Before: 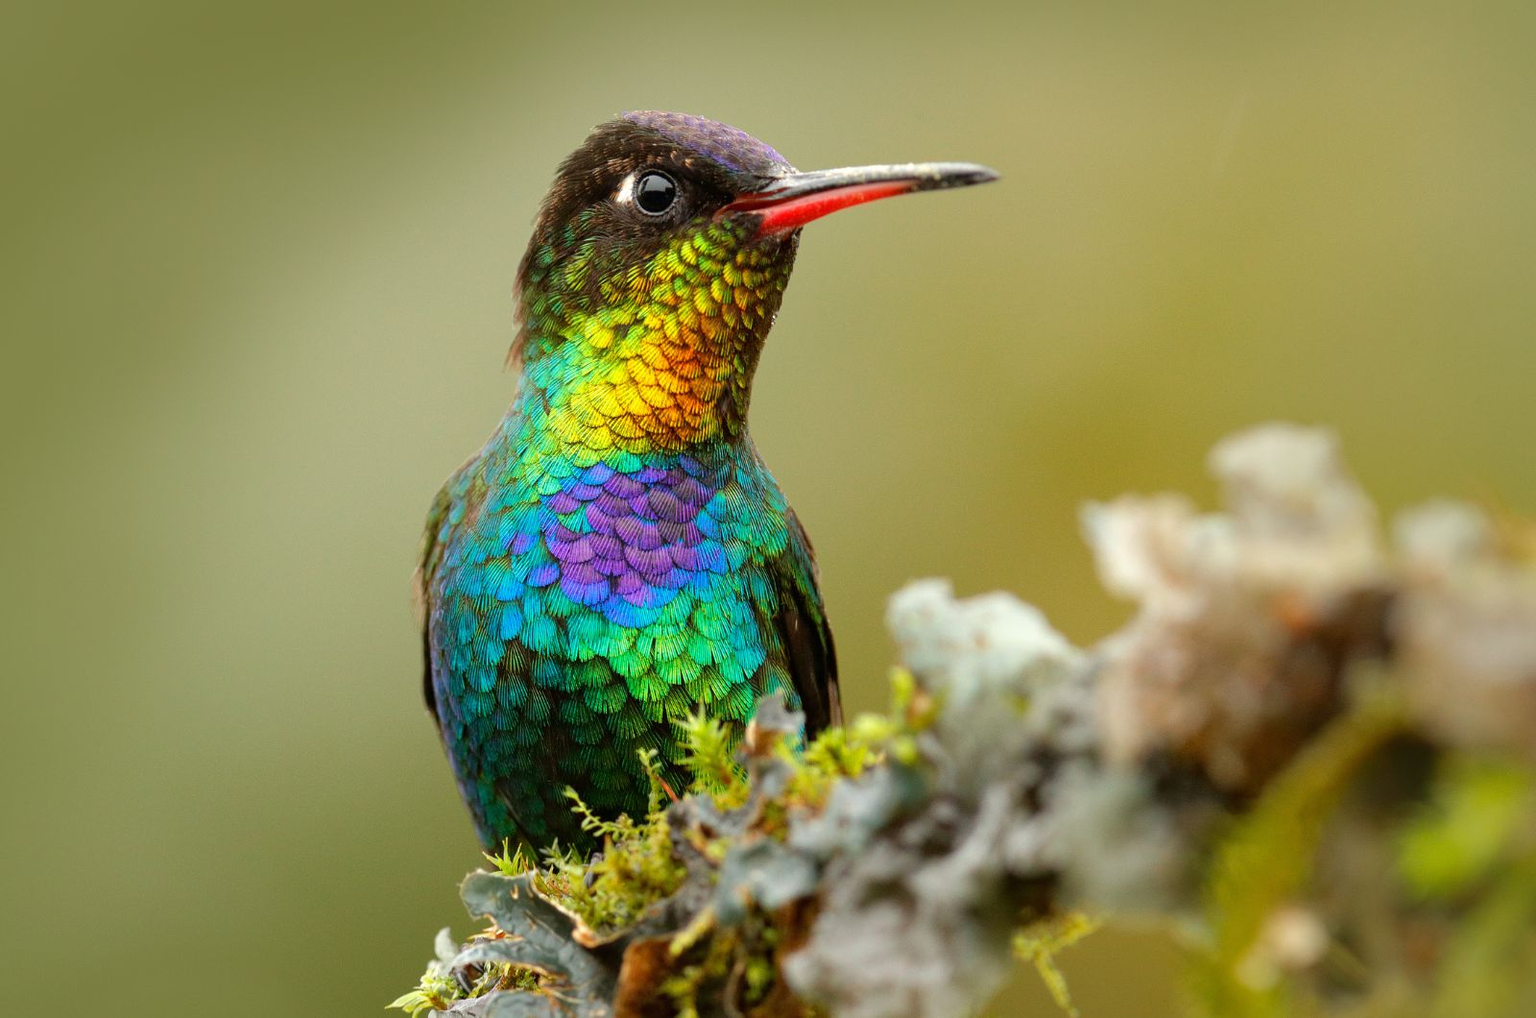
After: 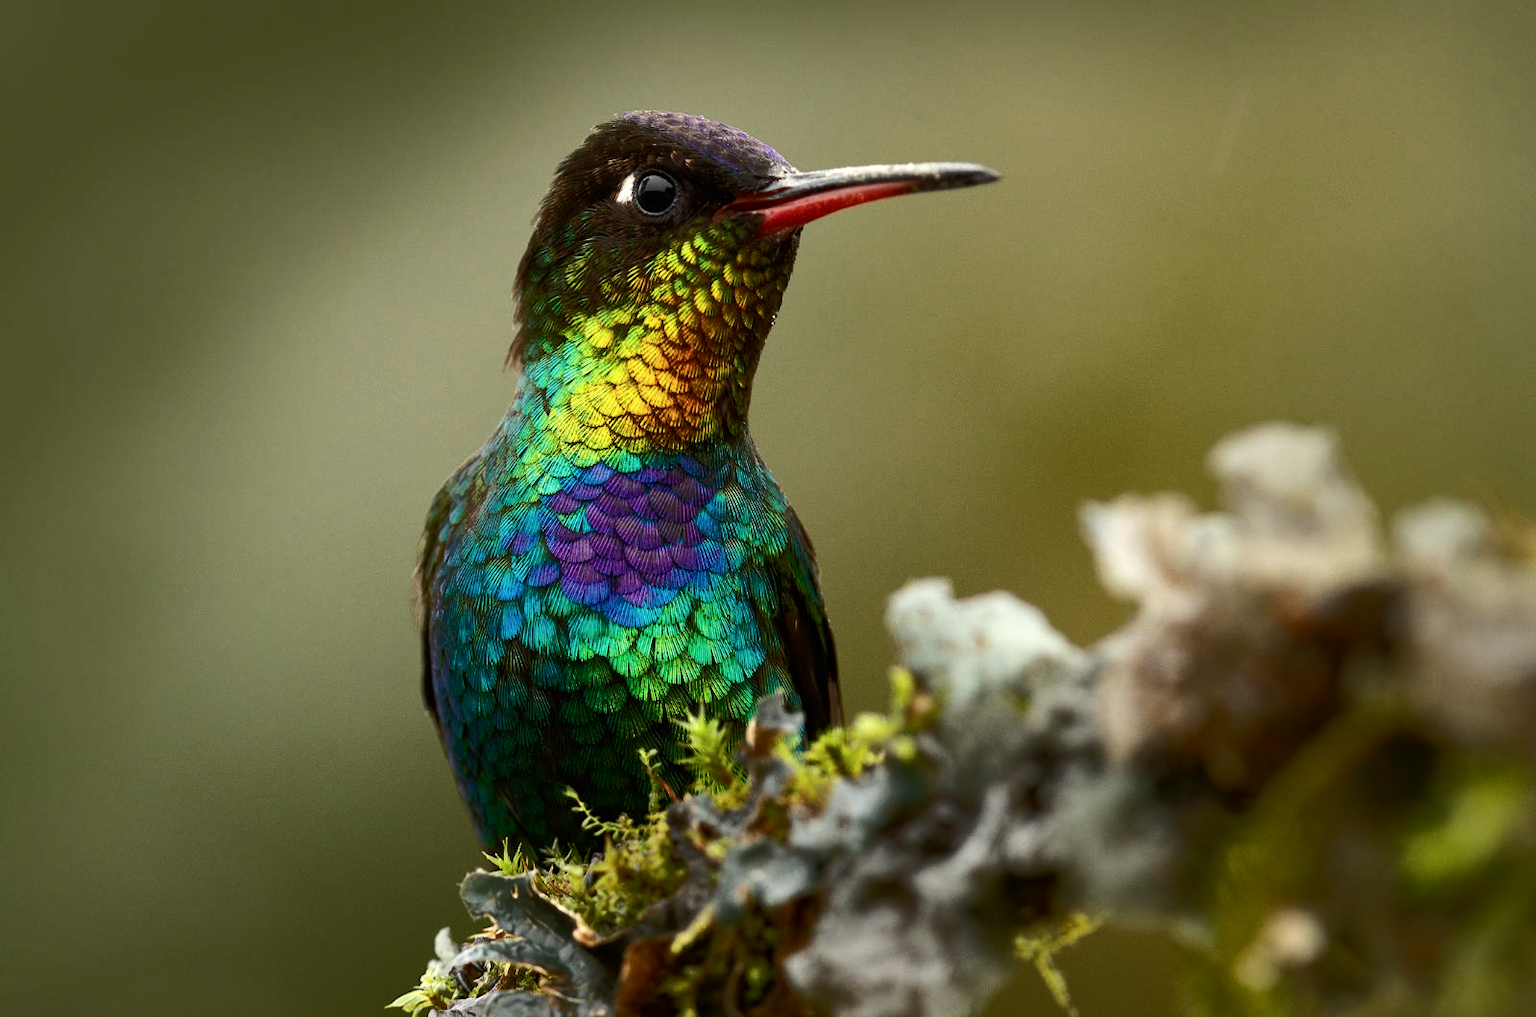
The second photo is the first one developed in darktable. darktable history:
color balance rgb: perceptual saturation grading › global saturation 20%, perceptual saturation grading › highlights -25.91%, perceptual saturation grading › shadows 24.274%, perceptual brilliance grading › highlights 1.547%, perceptual brilliance grading › mid-tones -50.137%, perceptual brilliance grading › shadows -49.543%
